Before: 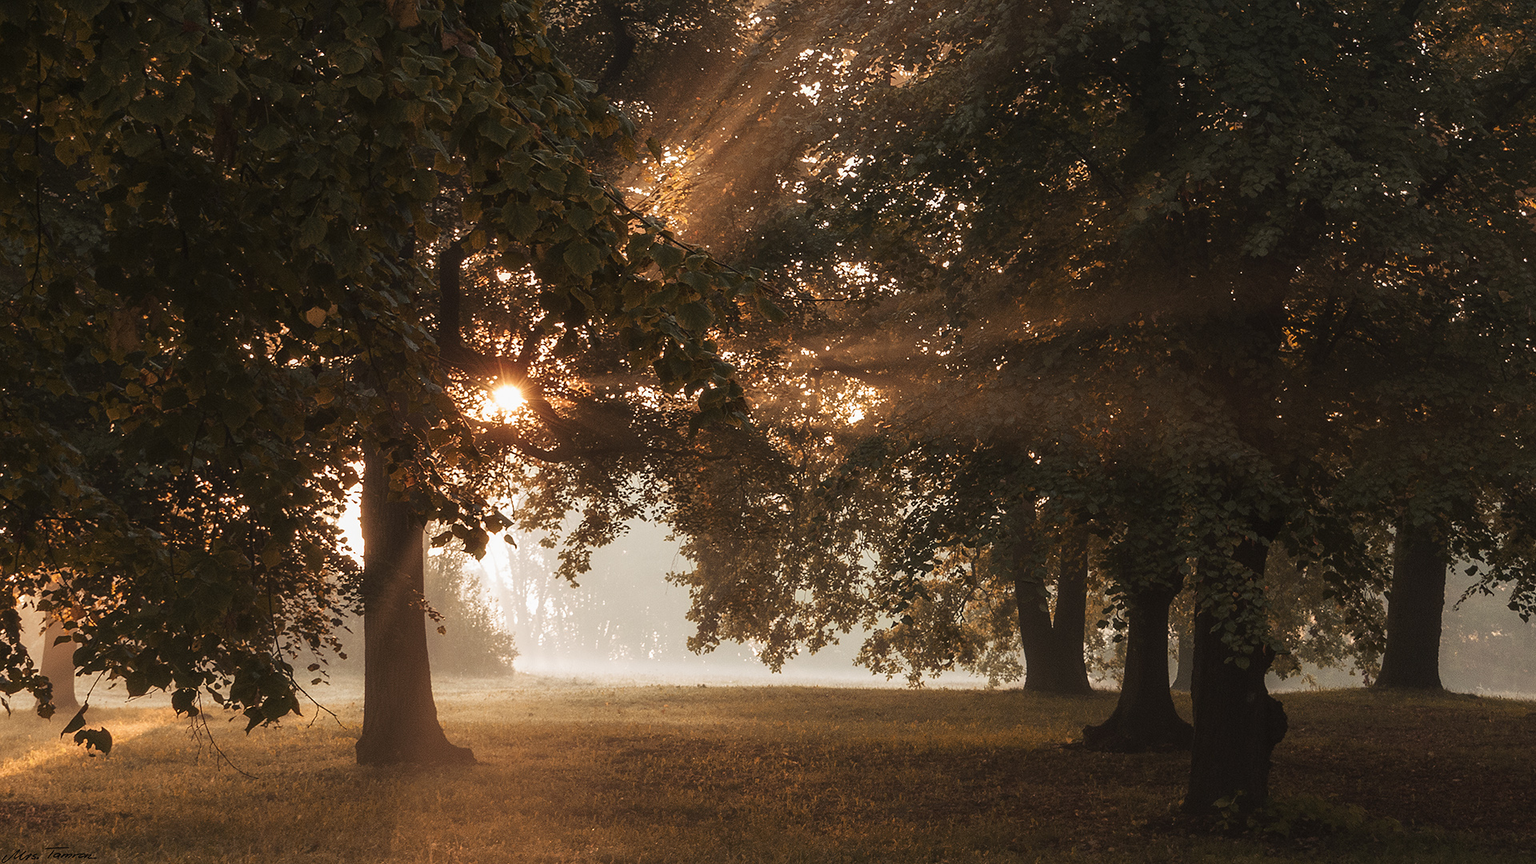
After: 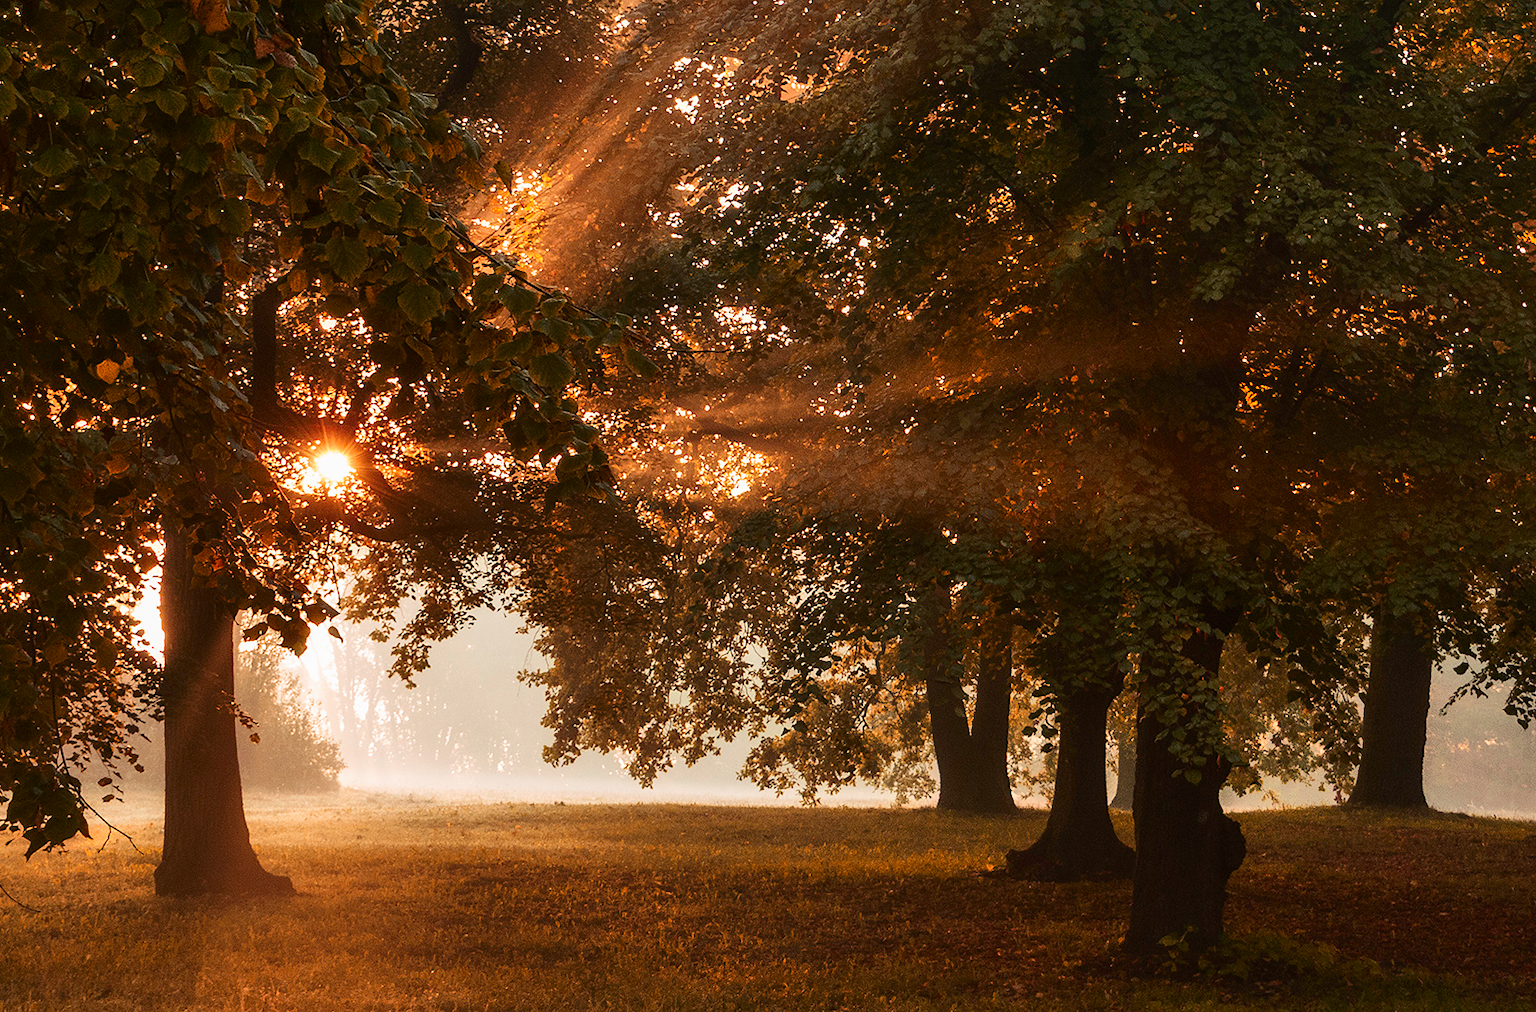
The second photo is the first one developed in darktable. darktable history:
crop and rotate: left 14.584%
contrast brightness saturation: contrast 0.16, saturation 0.32
exposure: compensate highlight preservation false
shadows and highlights: soften with gaussian
